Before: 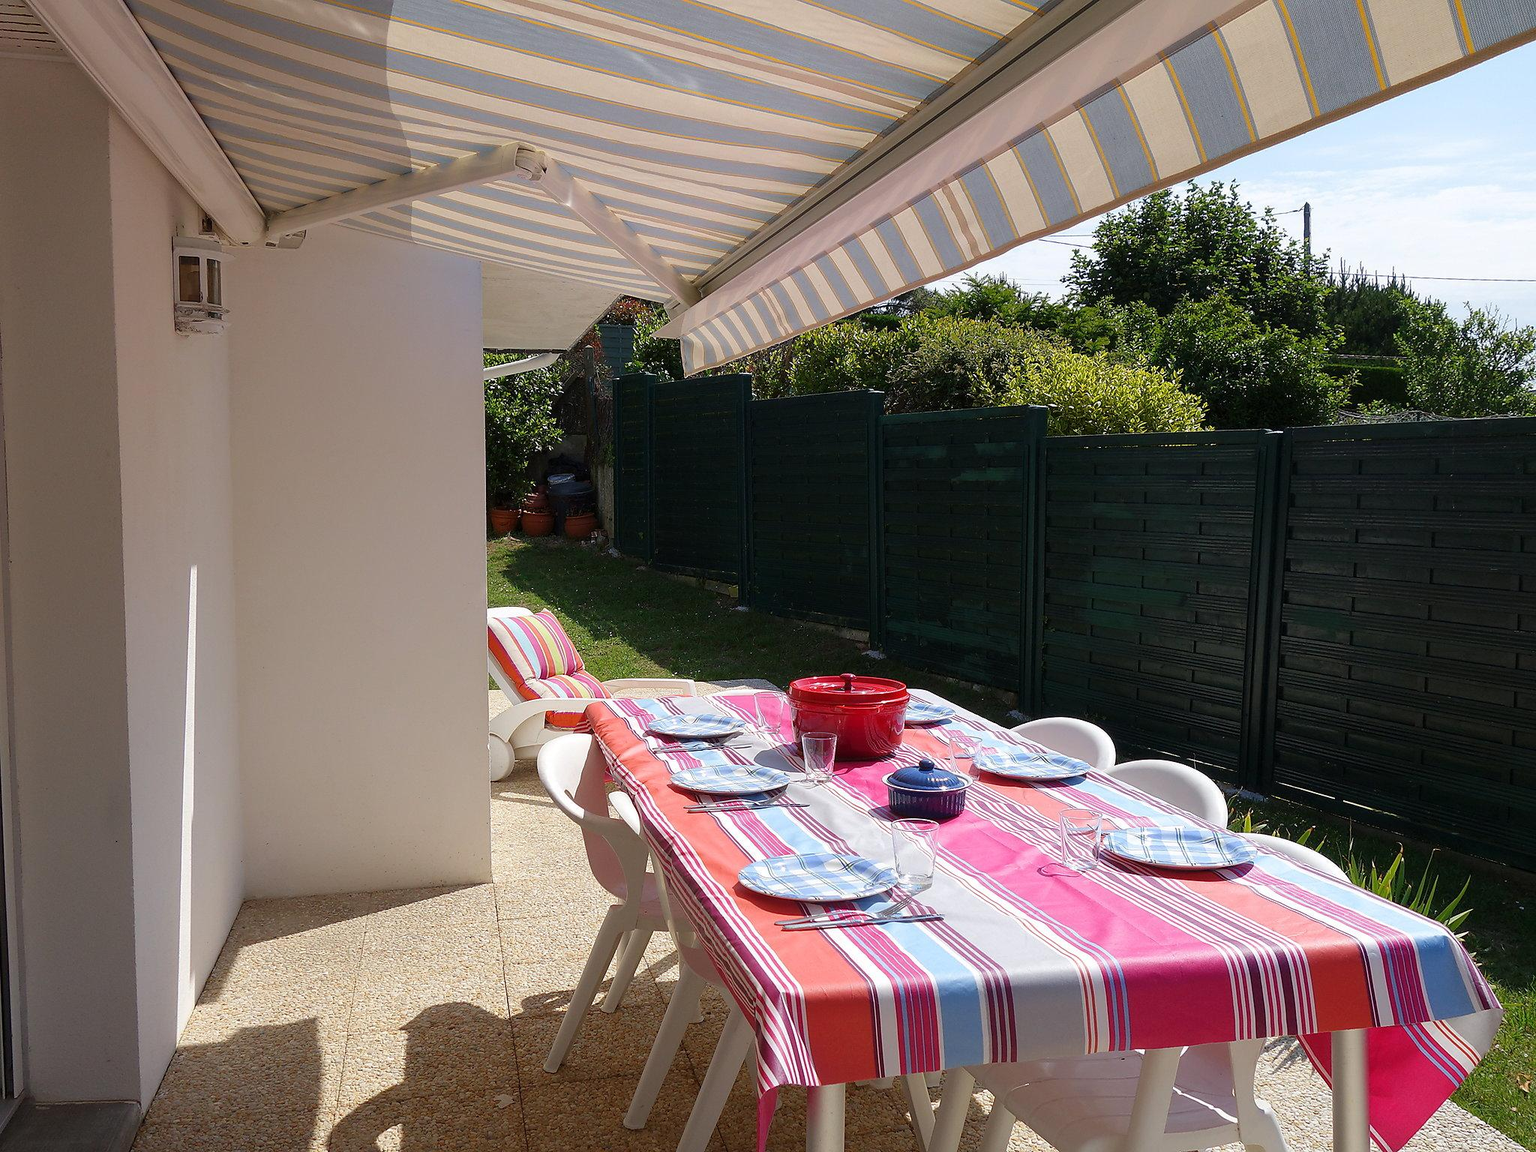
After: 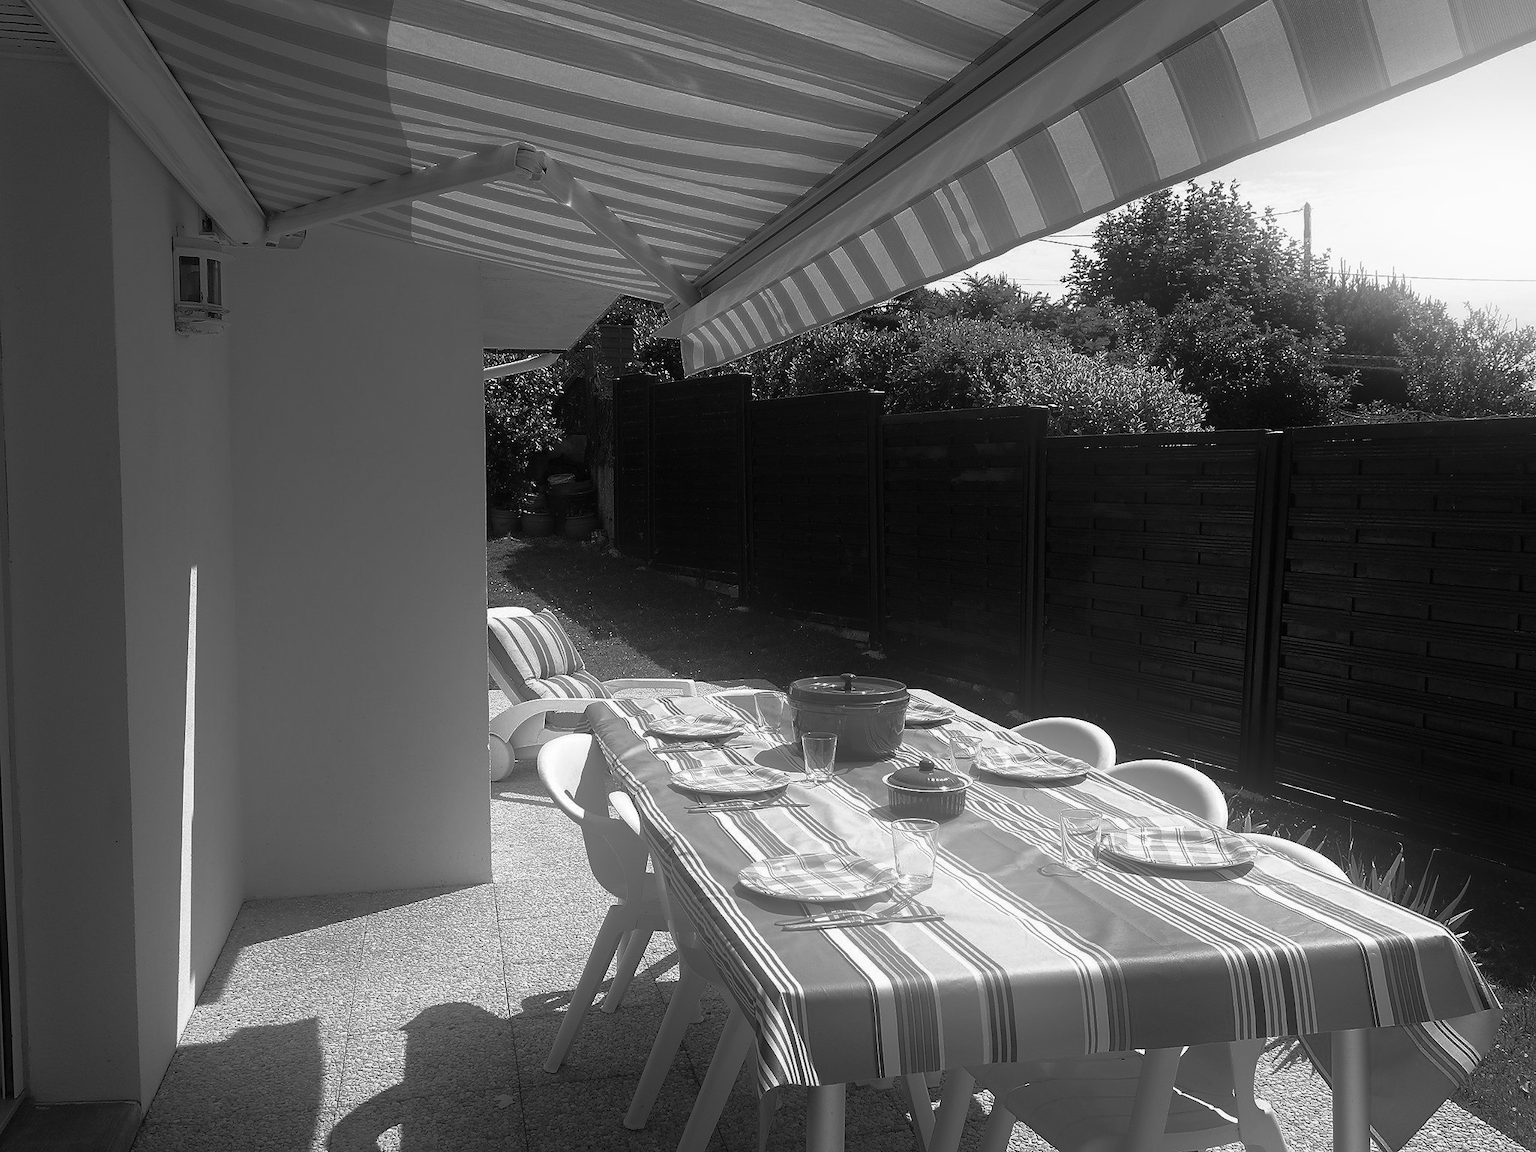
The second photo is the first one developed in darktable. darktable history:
base curve: curves: ch0 [(0, 0) (0.564, 0.291) (0.802, 0.731) (1, 1)]
monochrome: a 16.06, b 15.48, size 1
bloom: on, module defaults
